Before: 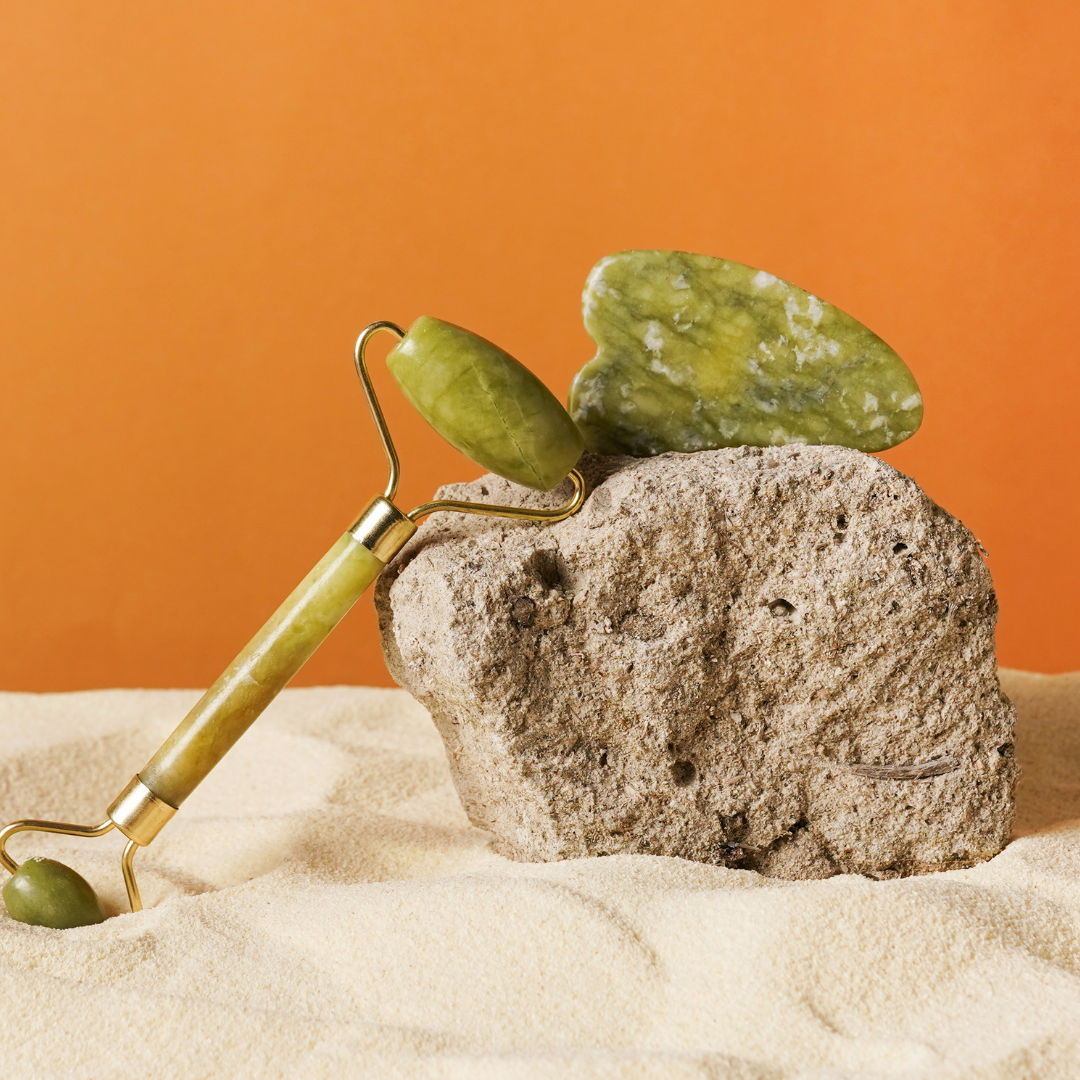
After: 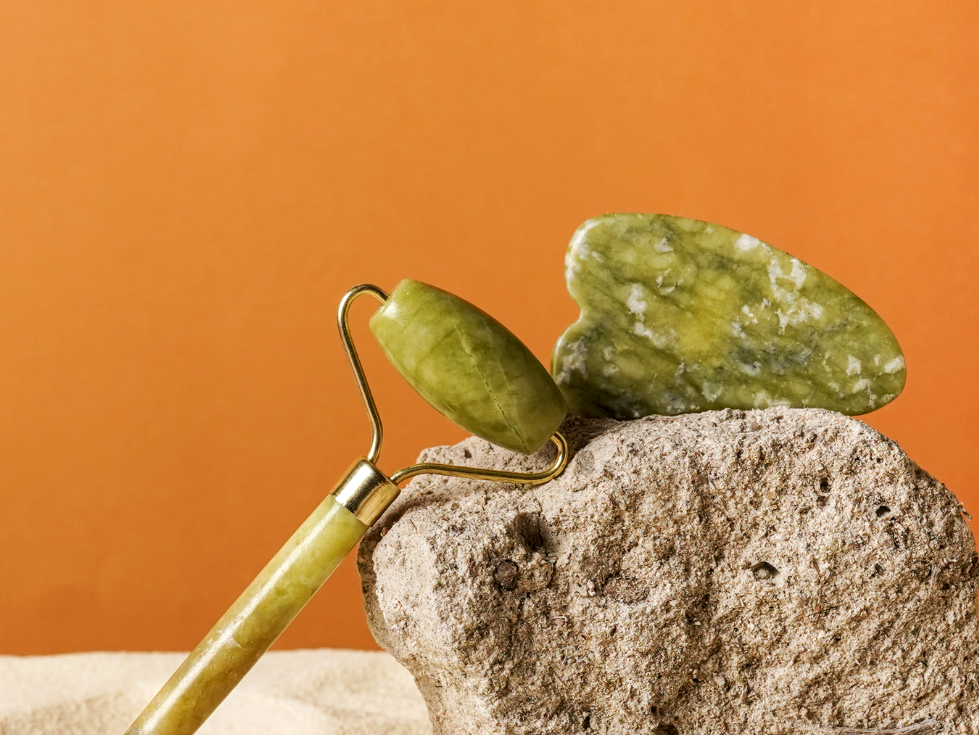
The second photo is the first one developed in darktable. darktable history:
crop: left 1.622%, top 3.444%, right 7.655%, bottom 28.5%
local contrast: detail 130%
